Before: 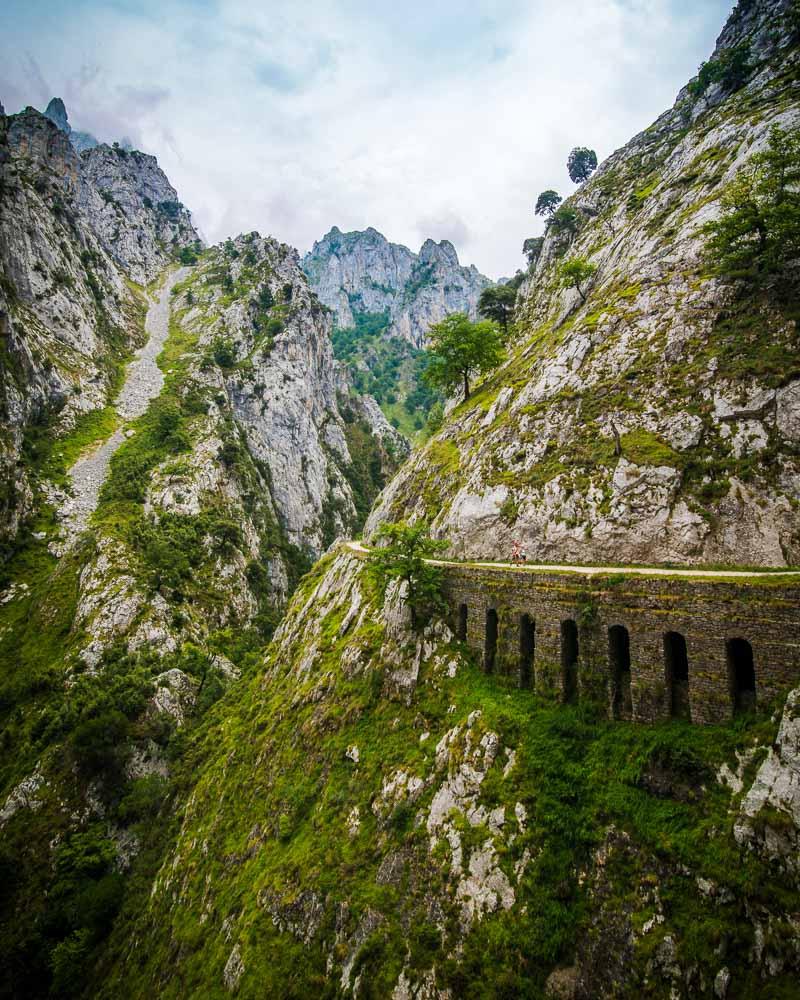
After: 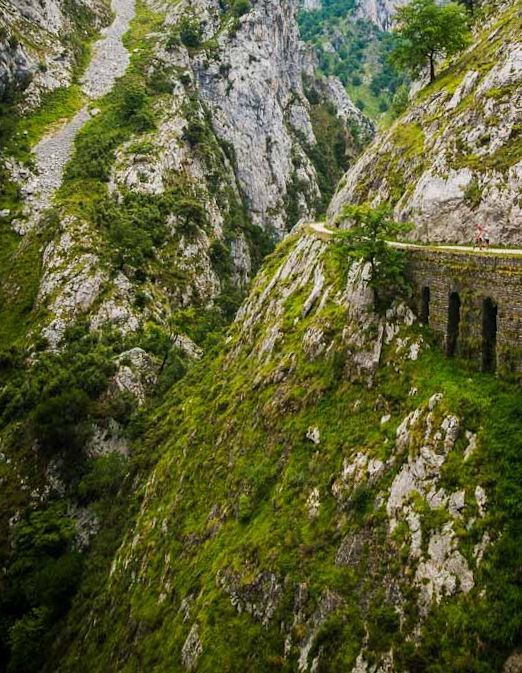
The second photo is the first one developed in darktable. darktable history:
crop and rotate: angle -0.748°, left 3.817%, top 31.583%, right 29.77%
